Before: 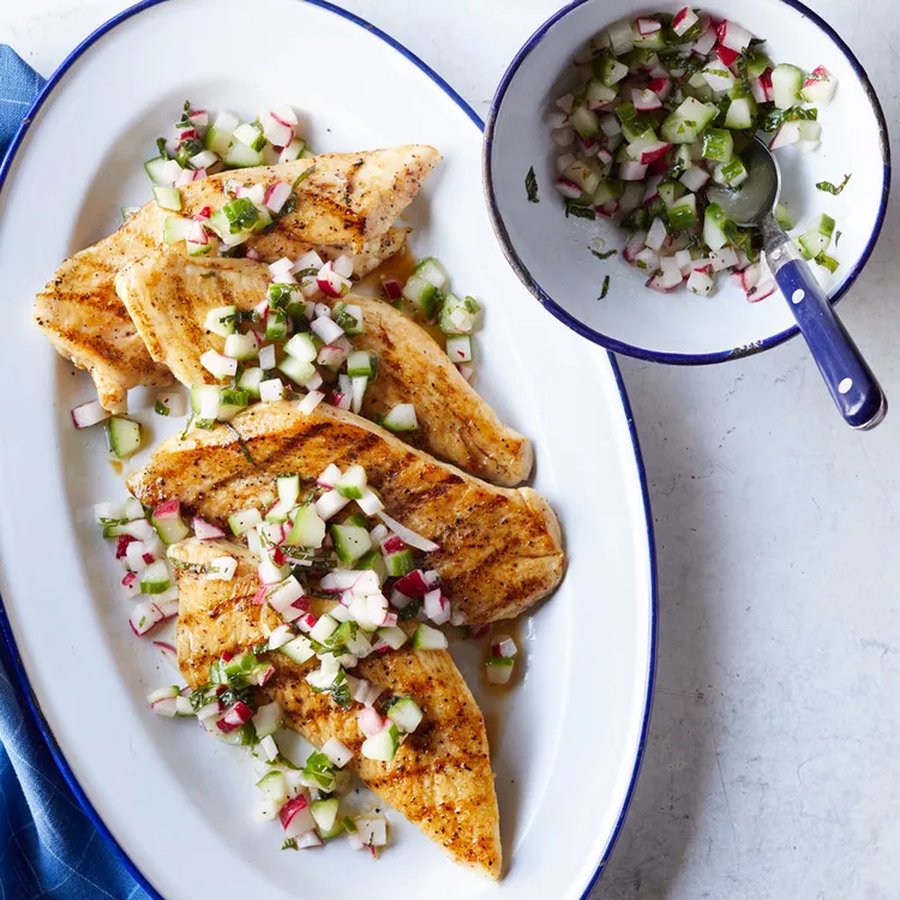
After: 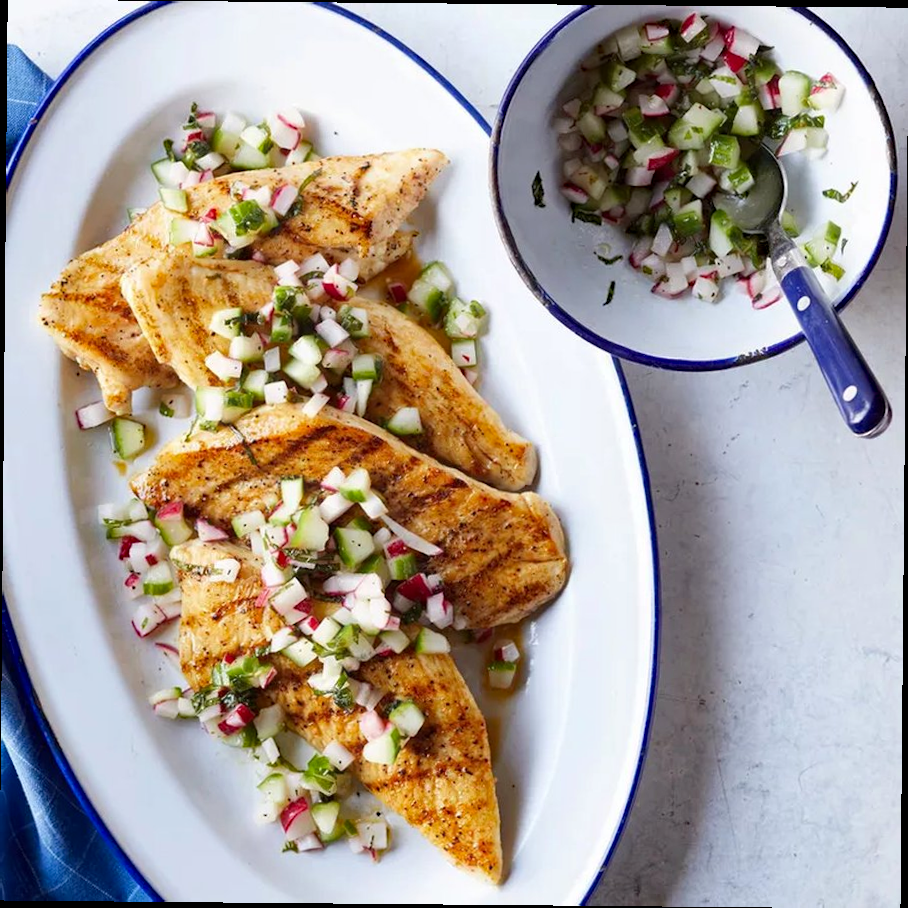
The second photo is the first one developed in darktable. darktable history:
haze removal: compatibility mode true, adaptive false
crop and rotate: angle -0.522°
